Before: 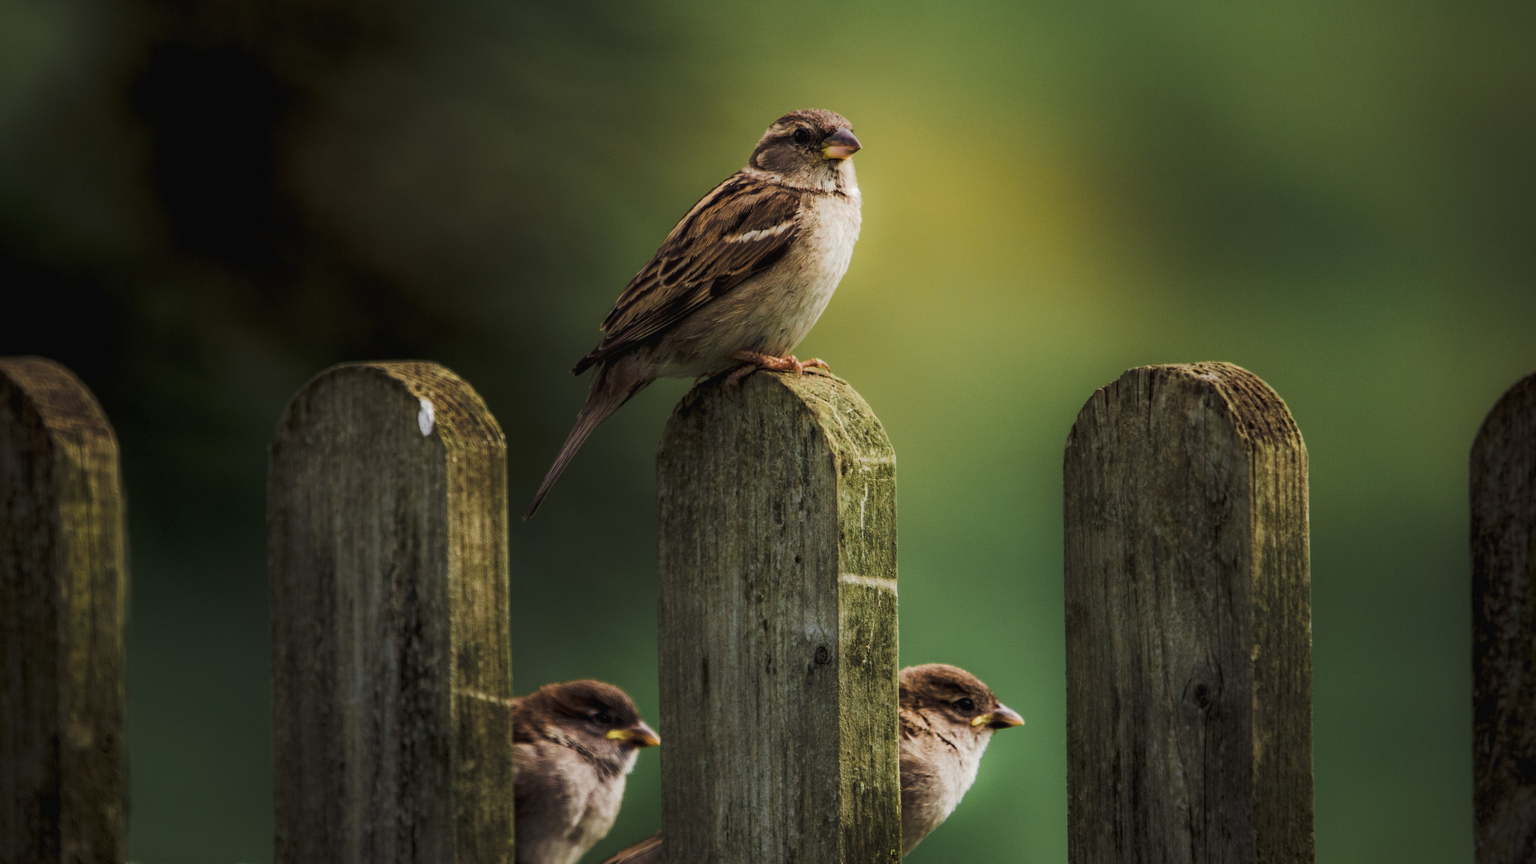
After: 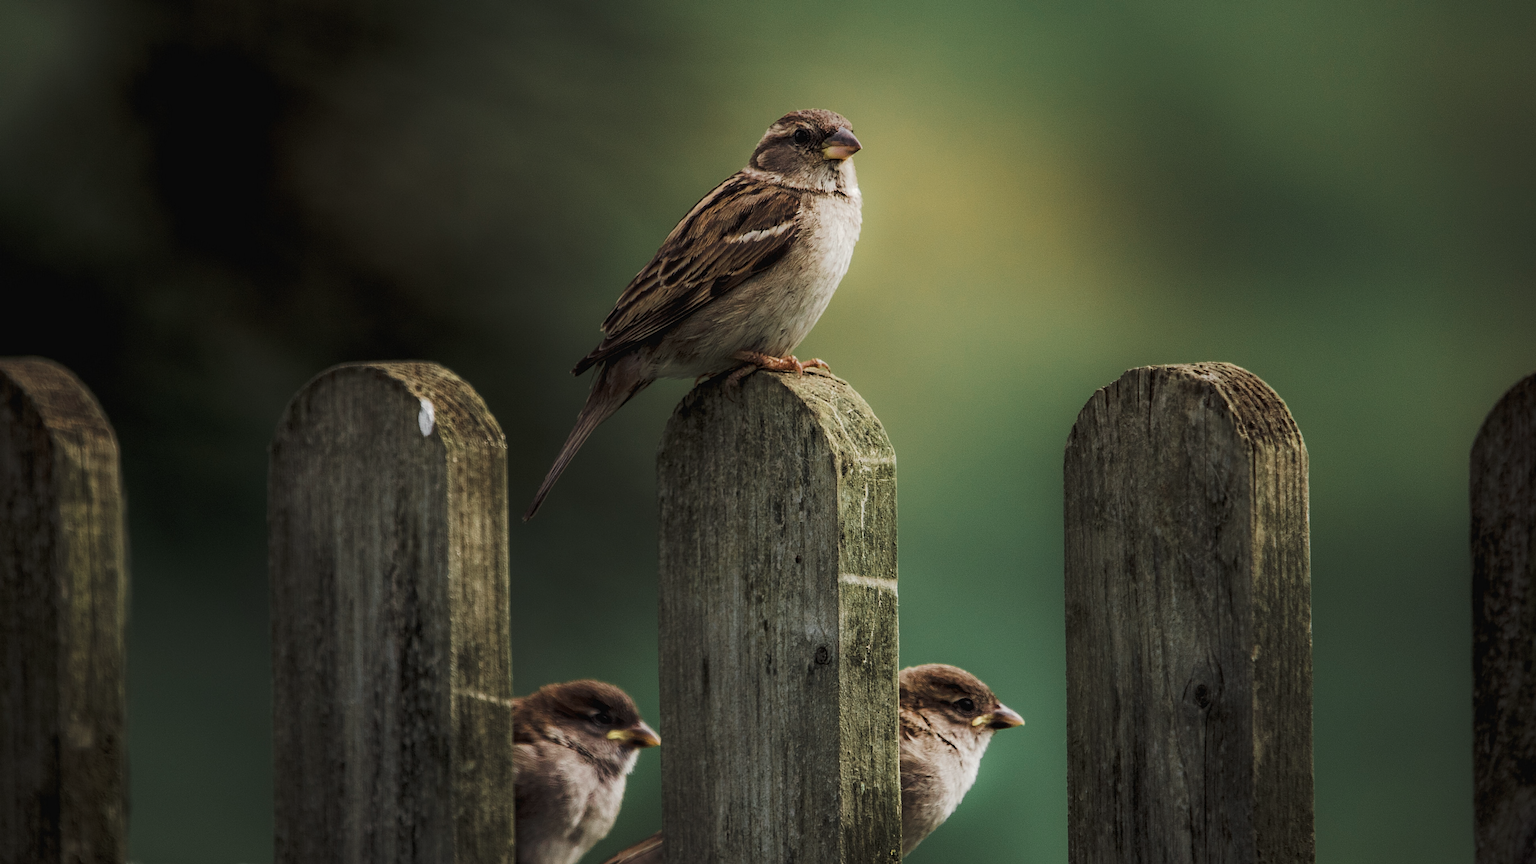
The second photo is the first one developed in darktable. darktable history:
color zones: curves: ch0 [(0, 0.5) (0.125, 0.4) (0.25, 0.5) (0.375, 0.4) (0.5, 0.4) (0.625, 0.35) (0.75, 0.35) (0.875, 0.5)]; ch1 [(0, 0.35) (0.125, 0.45) (0.25, 0.35) (0.375, 0.35) (0.5, 0.35) (0.625, 0.35) (0.75, 0.45) (0.875, 0.35)]; ch2 [(0, 0.6) (0.125, 0.5) (0.25, 0.5) (0.375, 0.6) (0.5, 0.6) (0.625, 0.5) (0.75, 0.5) (0.875, 0.5)]
sharpen: on, module defaults
